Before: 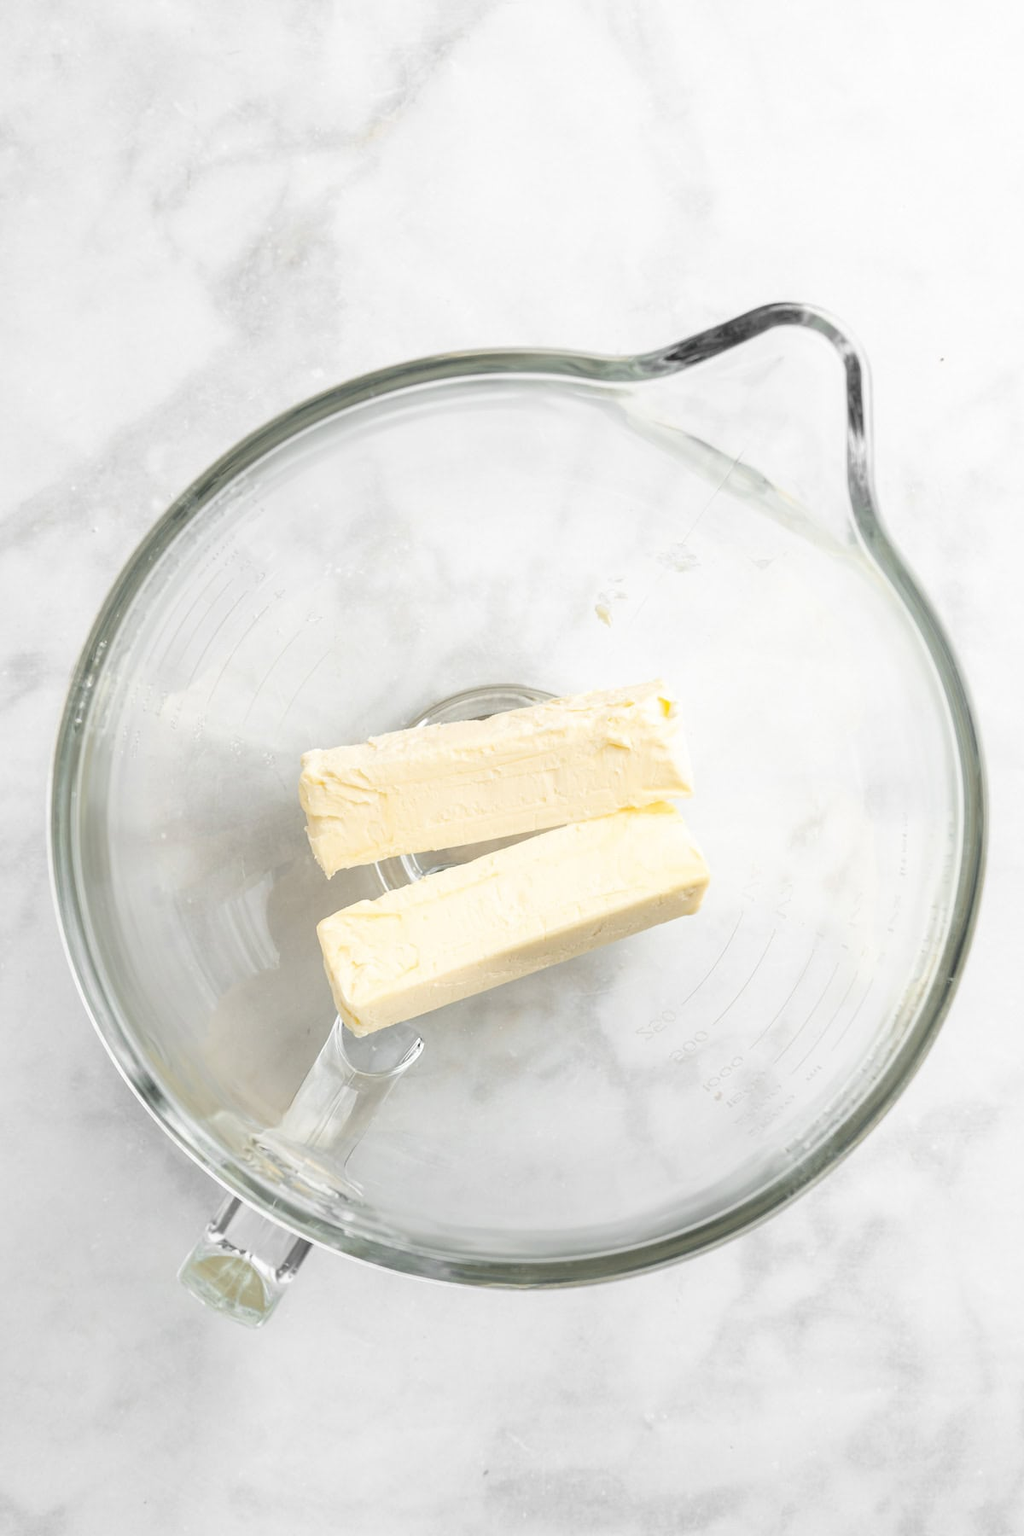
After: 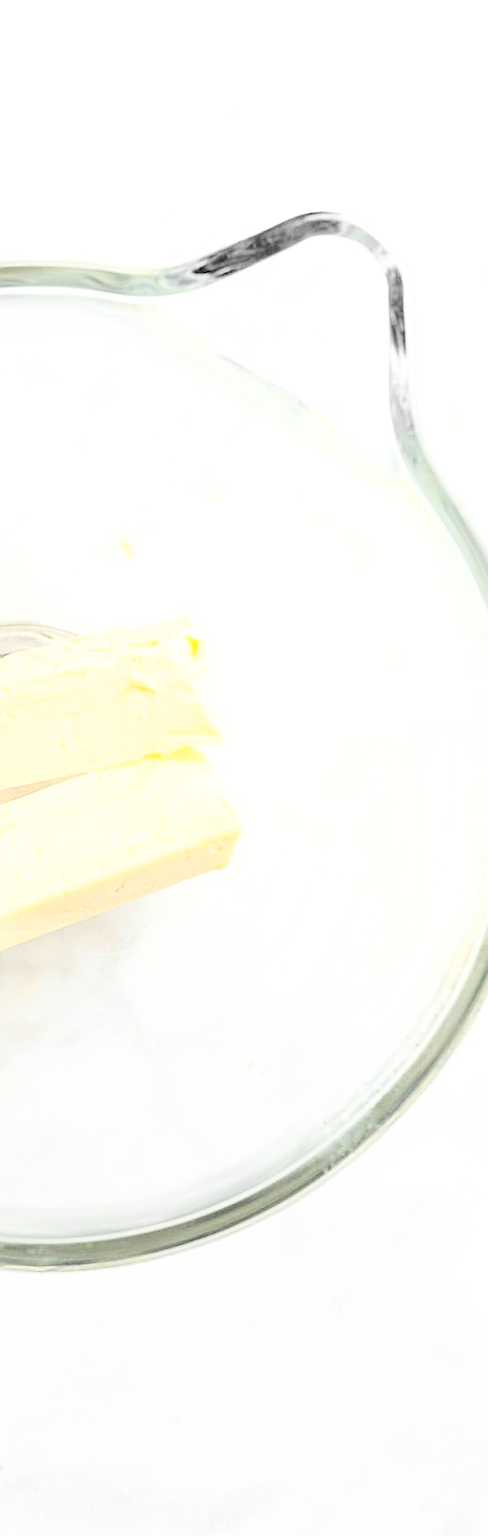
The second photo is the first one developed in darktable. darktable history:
crop: left 47.433%, top 6.896%, right 8.109%
base curve: curves: ch0 [(0, 0.003) (0.001, 0.002) (0.006, 0.004) (0.02, 0.022) (0.048, 0.086) (0.094, 0.234) (0.162, 0.431) (0.258, 0.629) (0.385, 0.8) (0.548, 0.918) (0.751, 0.988) (1, 1)]
sharpen: on, module defaults
